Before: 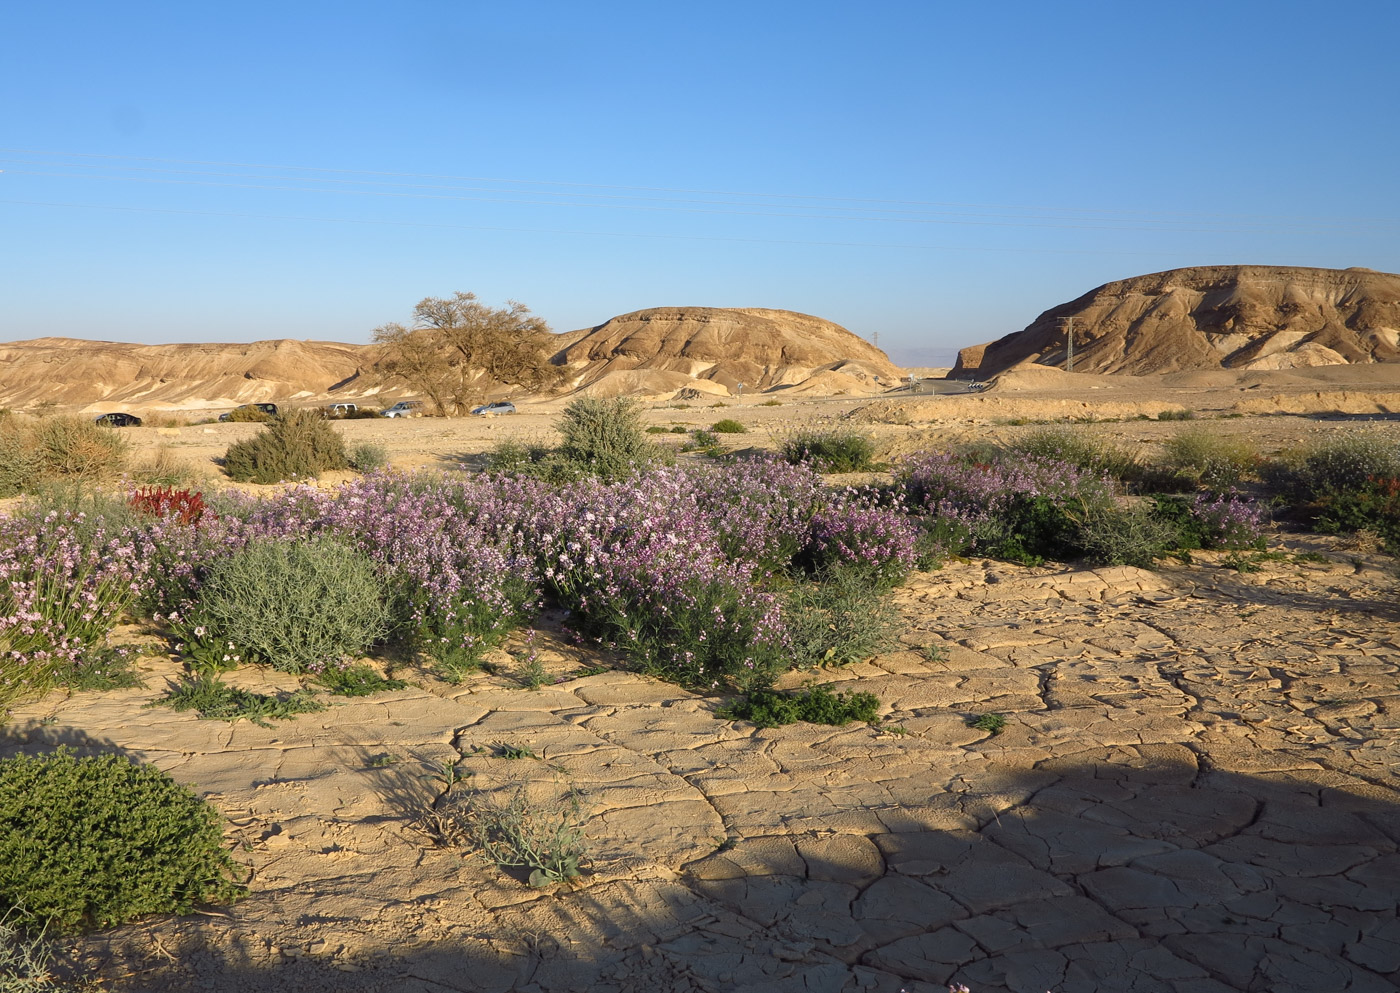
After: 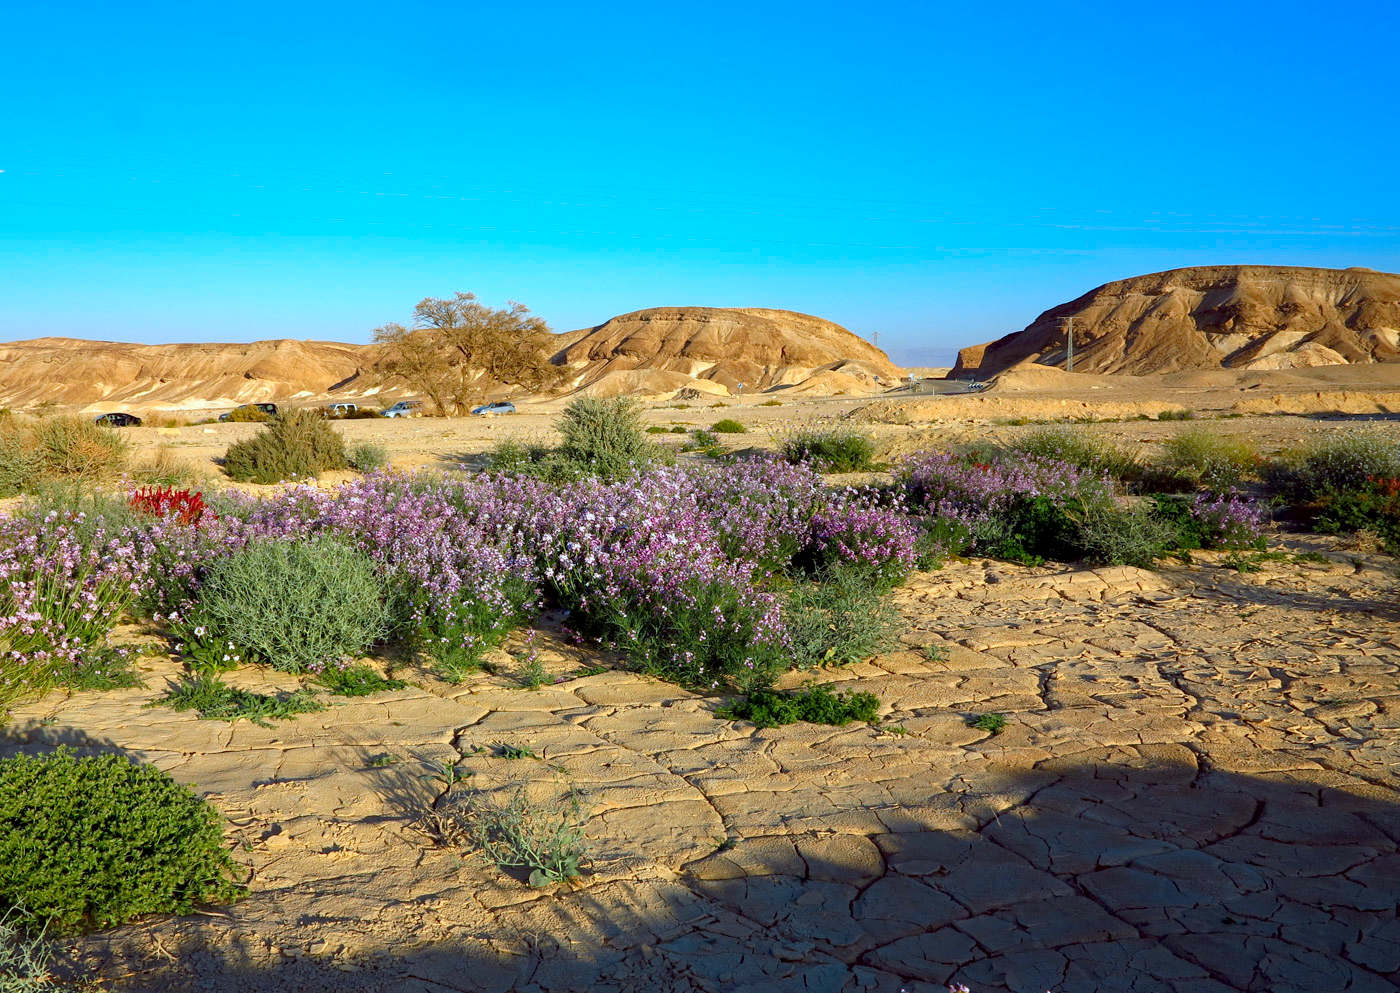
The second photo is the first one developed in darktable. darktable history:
contrast brightness saturation: saturation 0.5
color correction: highlights a* -9.73, highlights b* -21.22
exposure: black level correction 0.007, exposure 0.159 EV, compensate highlight preservation false
haze removal: compatibility mode true, adaptive false
